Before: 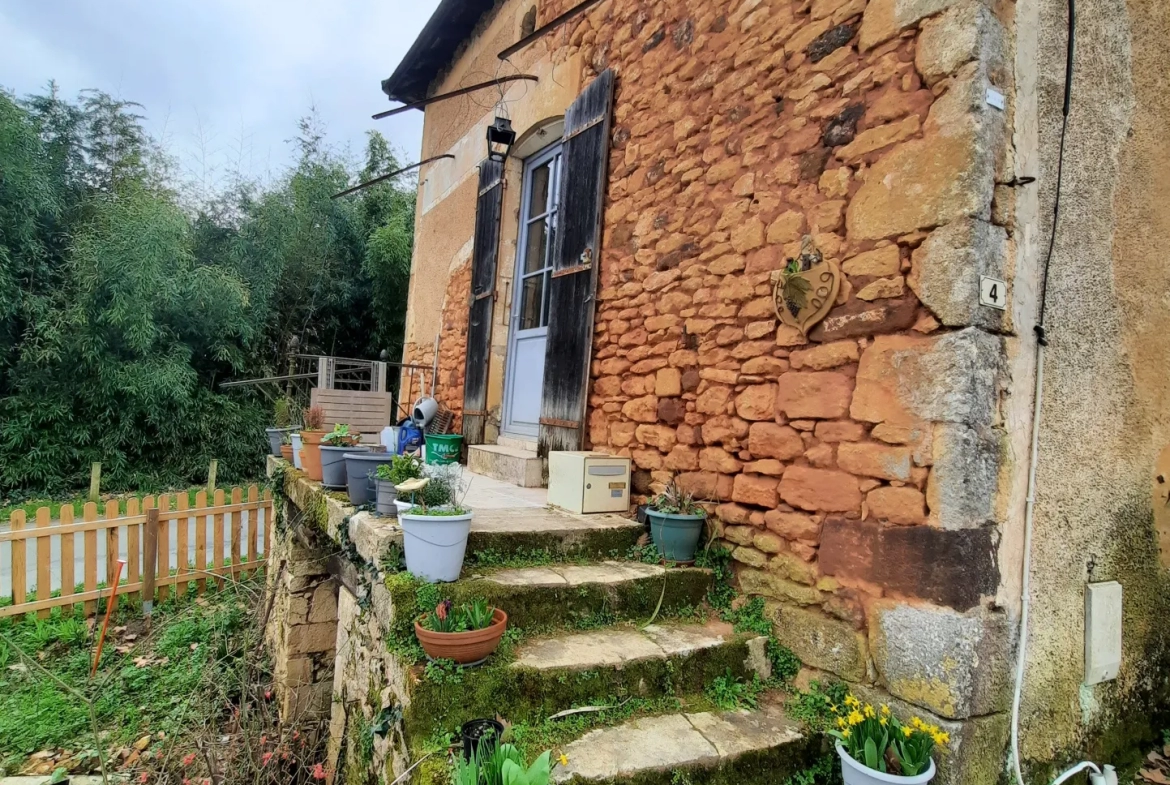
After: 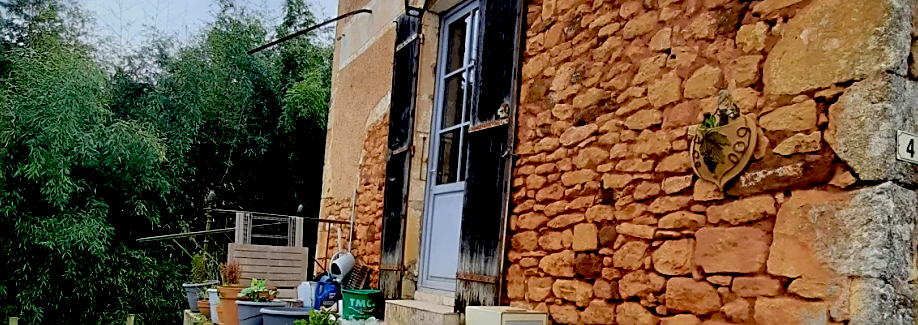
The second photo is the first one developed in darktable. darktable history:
sharpen: on, module defaults
crop: left 7.152%, top 18.53%, right 14.314%, bottom 39.968%
exposure: black level correction 0.046, exposure -0.233 EV, compensate highlight preservation false
